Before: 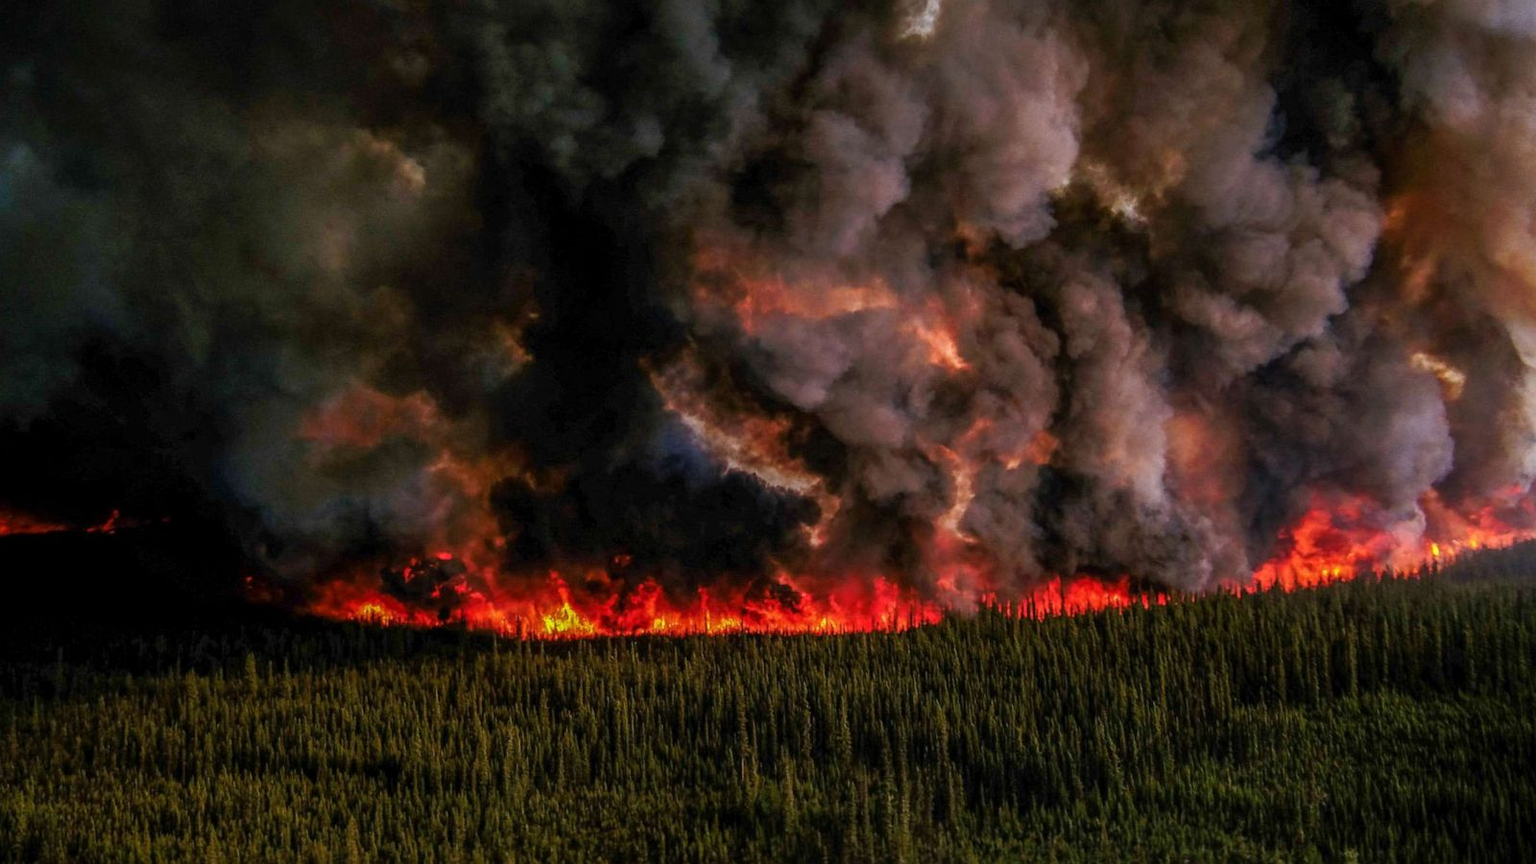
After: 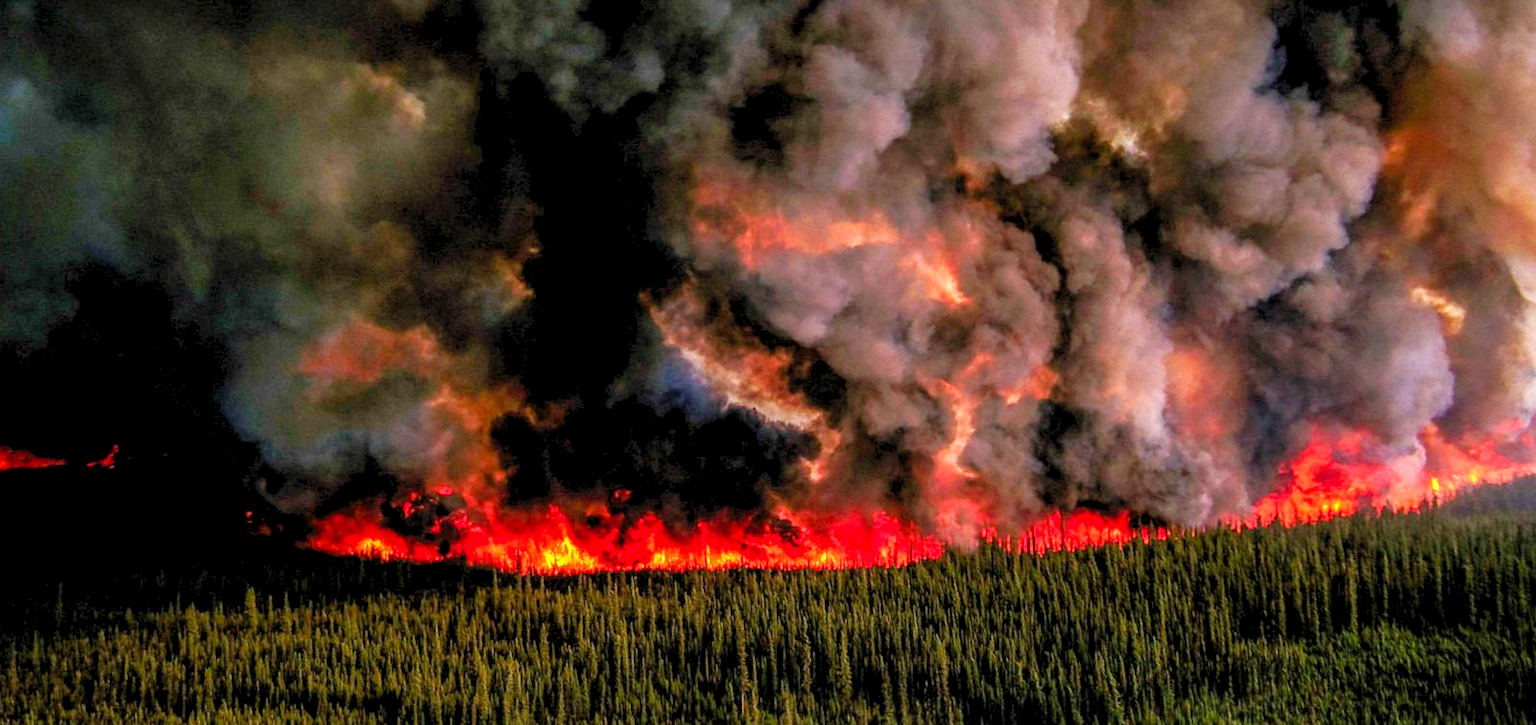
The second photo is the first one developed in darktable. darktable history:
levels: levels [0.036, 0.364, 0.827]
crop: top 7.625%, bottom 8.027%
